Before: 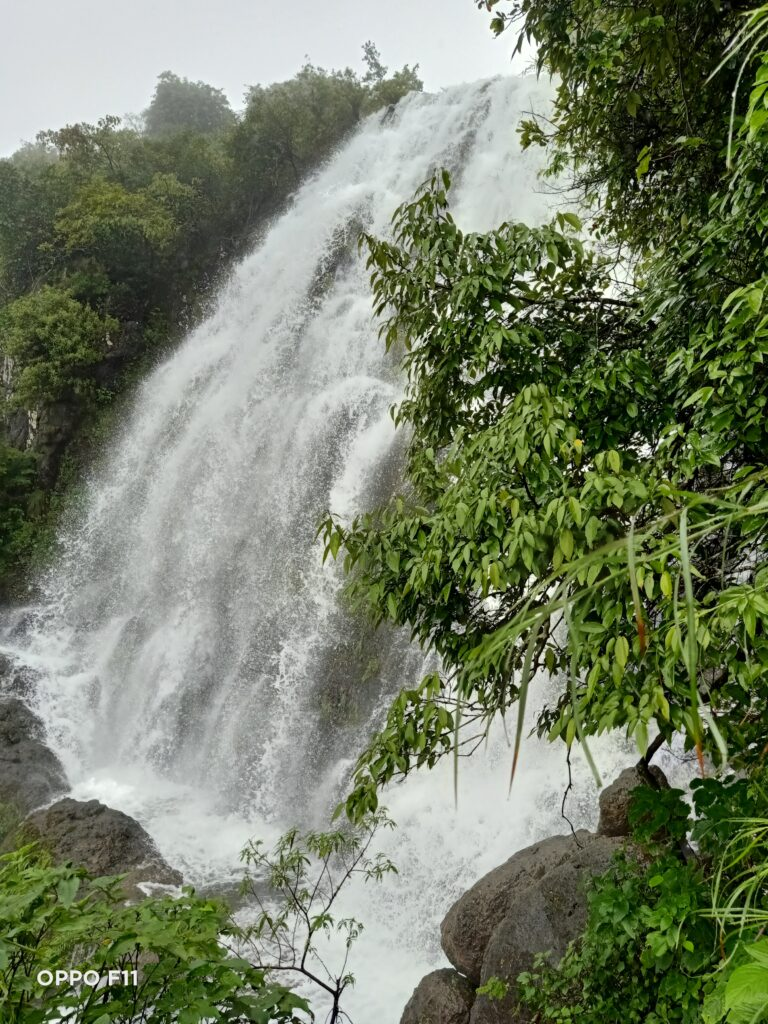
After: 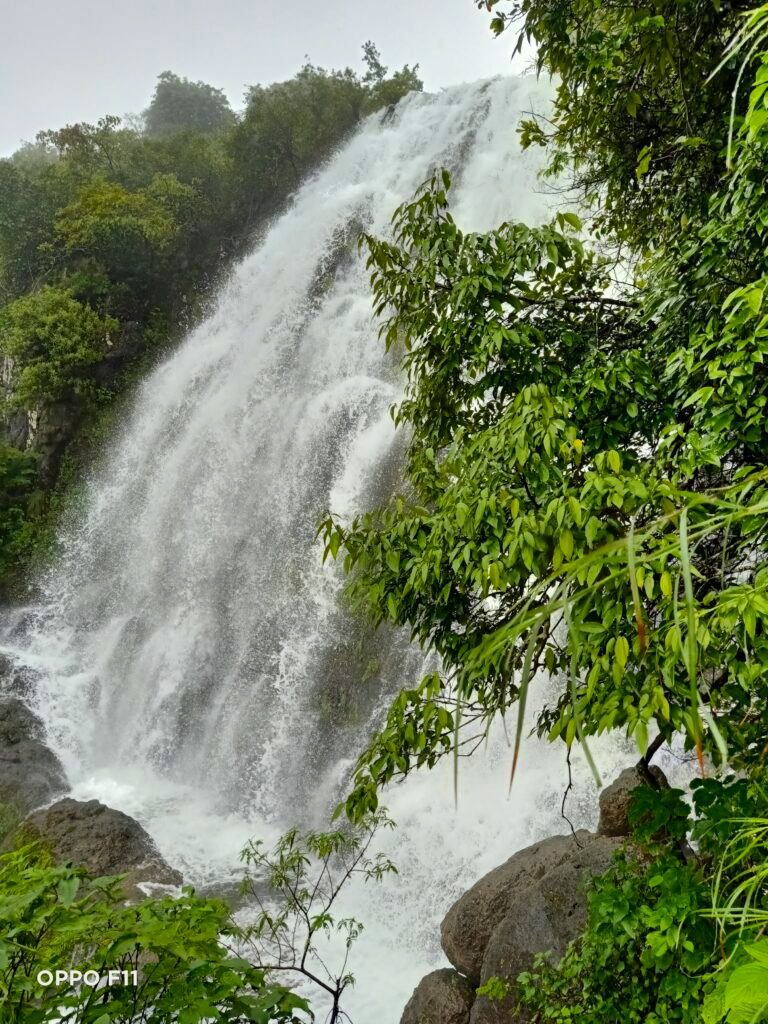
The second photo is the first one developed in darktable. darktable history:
shadows and highlights: shadows 60, soften with gaussian
color balance rgb: perceptual saturation grading › global saturation 25%, global vibrance 20%
